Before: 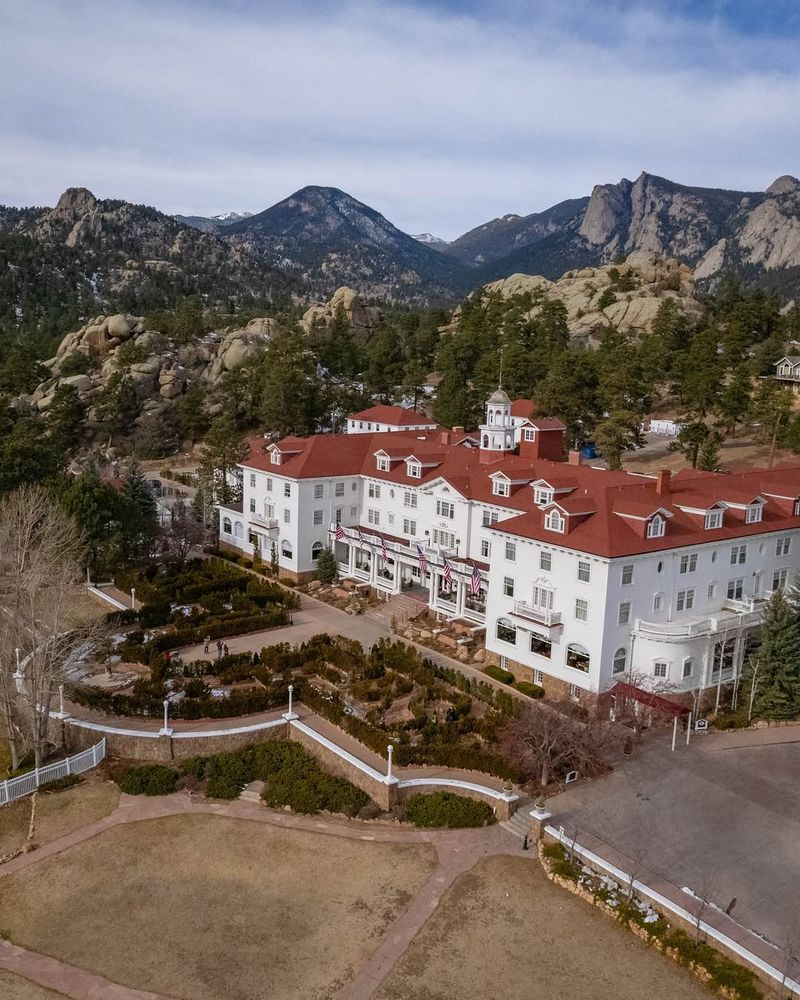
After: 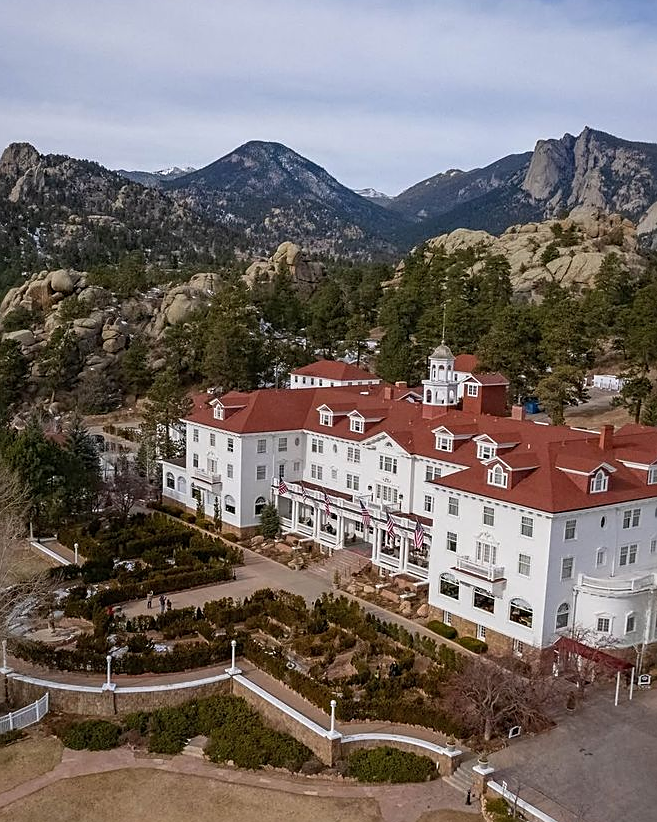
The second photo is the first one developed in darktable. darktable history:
crop and rotate: left 7.196%, top 4.574%, right 10.605%, bottom 13.178%
sharpen: on, module defaults
